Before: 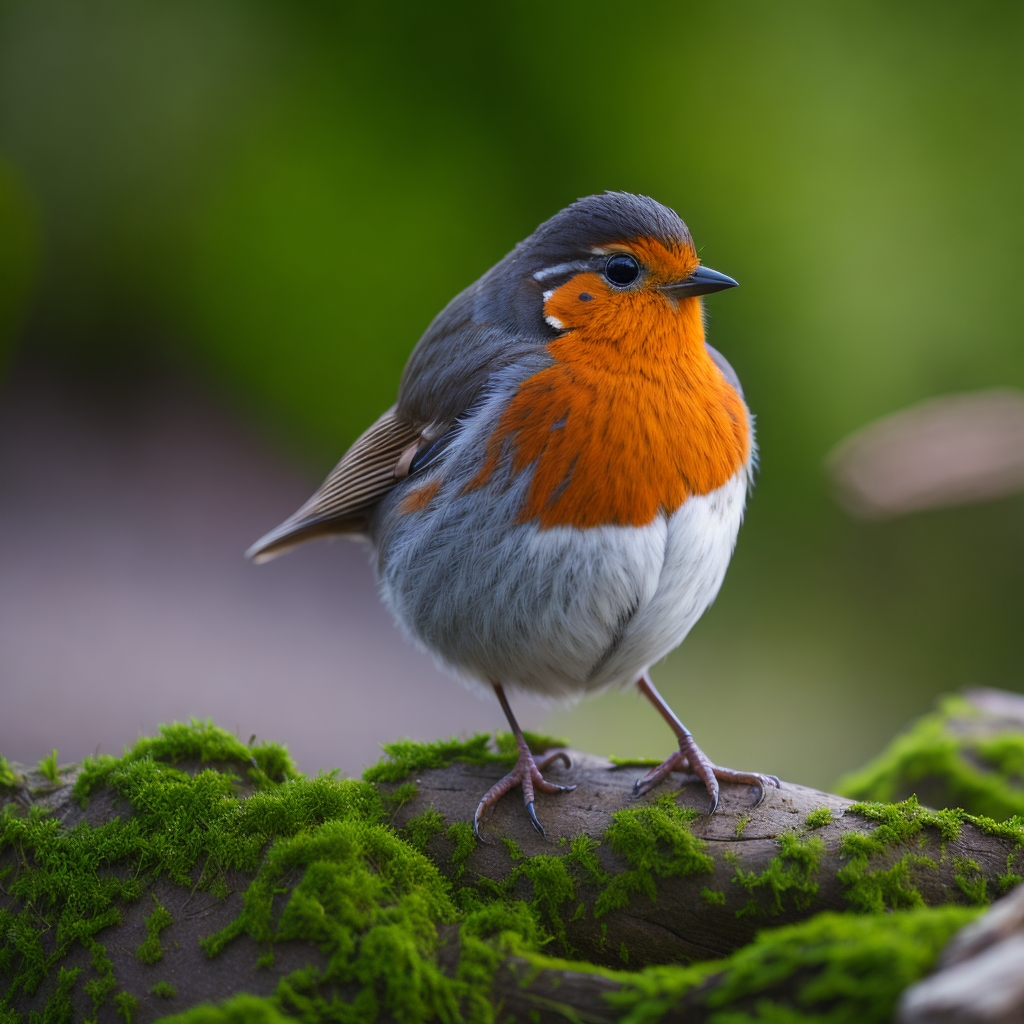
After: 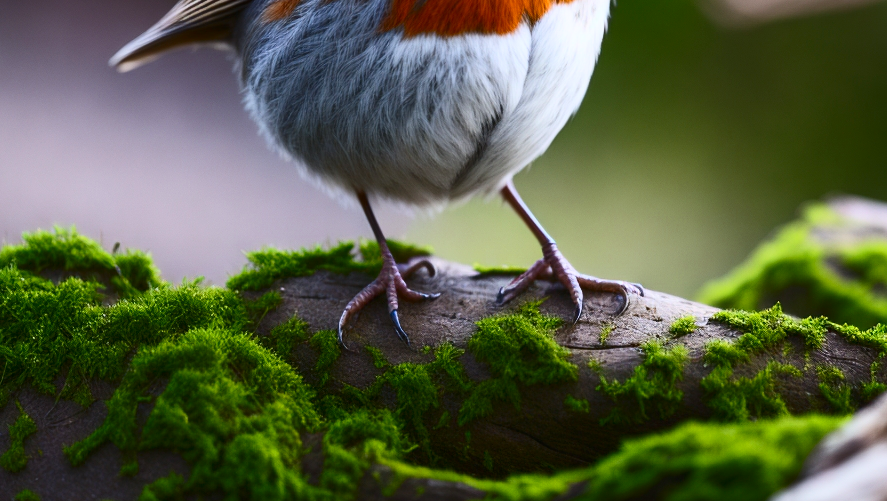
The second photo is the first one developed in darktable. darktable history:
contrast brightness saturation: contrast 0.4, brightness 0.1, saturation 0.21
crop and rotate: left 13.306%, top 48.129%, bottom 2.928%
